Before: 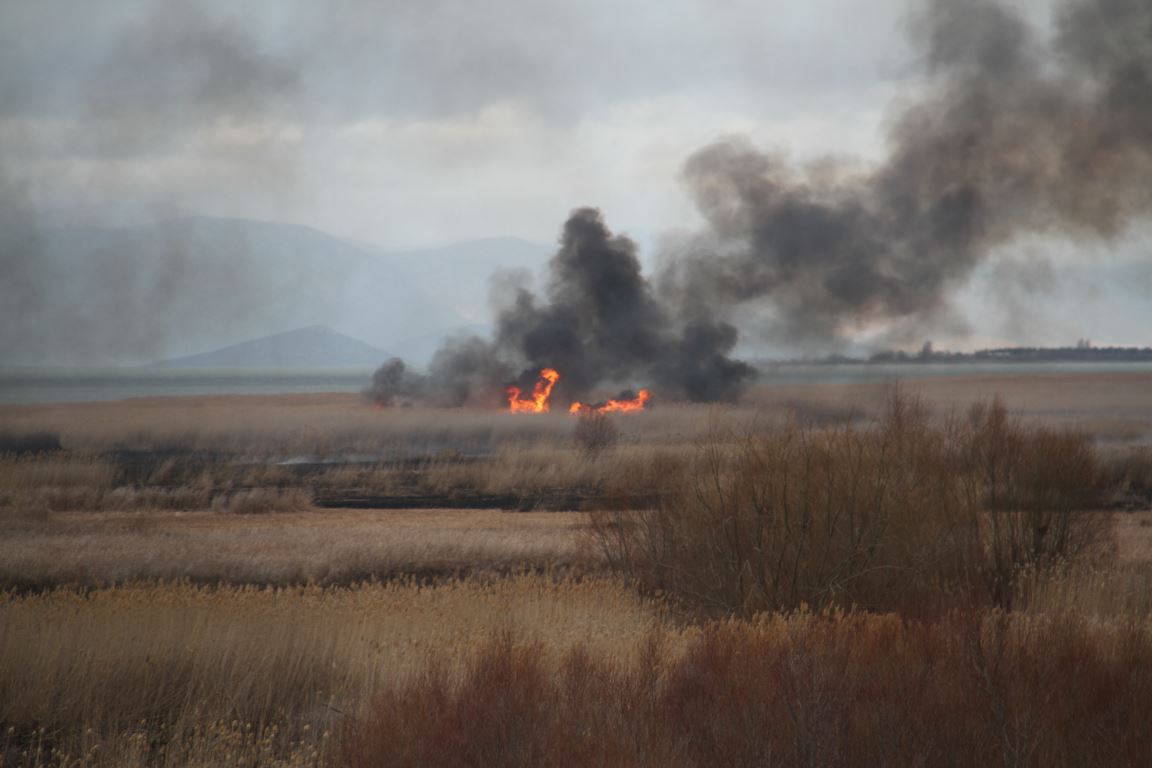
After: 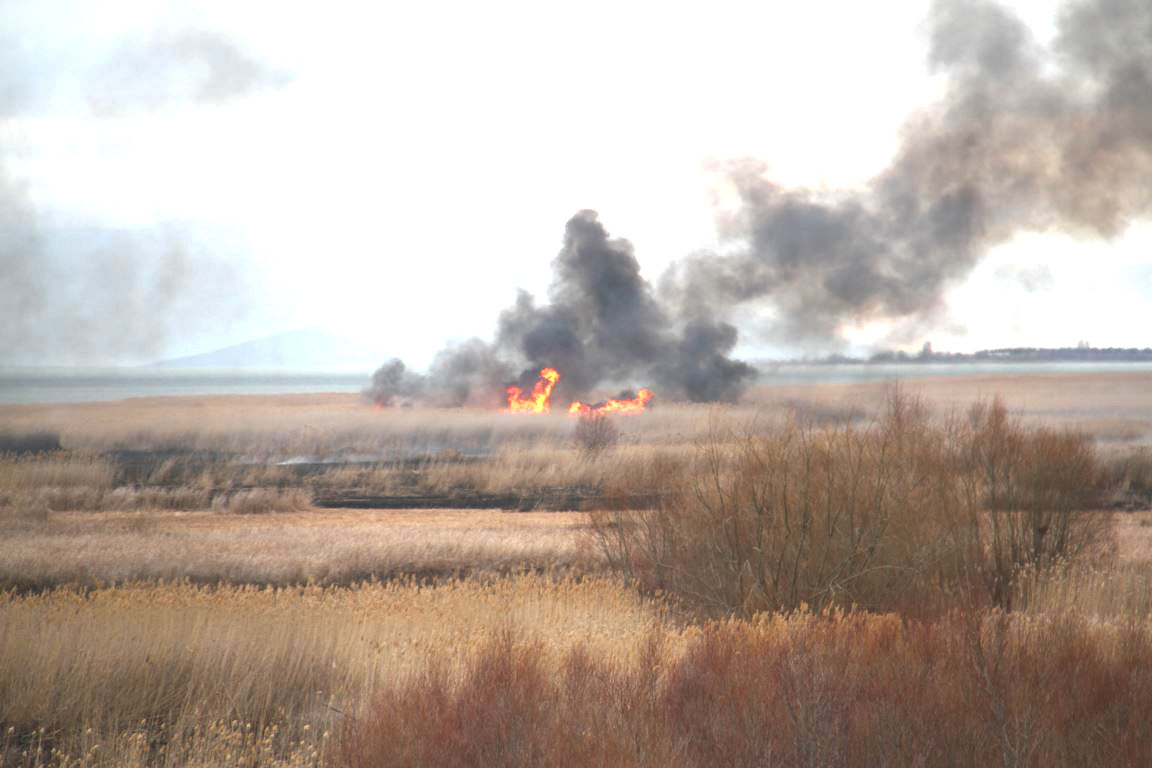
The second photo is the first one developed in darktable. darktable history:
white balance: emerald 1
exposure: black level correction 0, exposure 1.675 EV, compensate exposure bias true, compensate highlight preservation false
